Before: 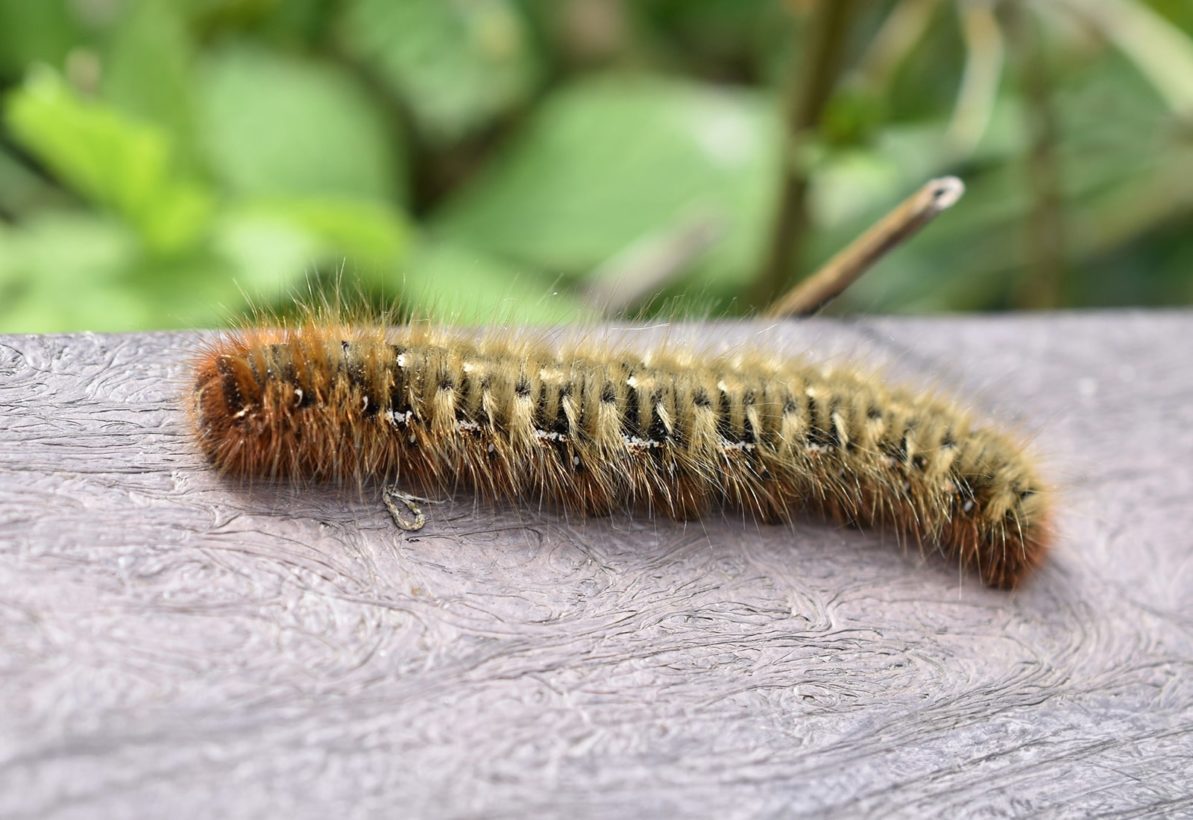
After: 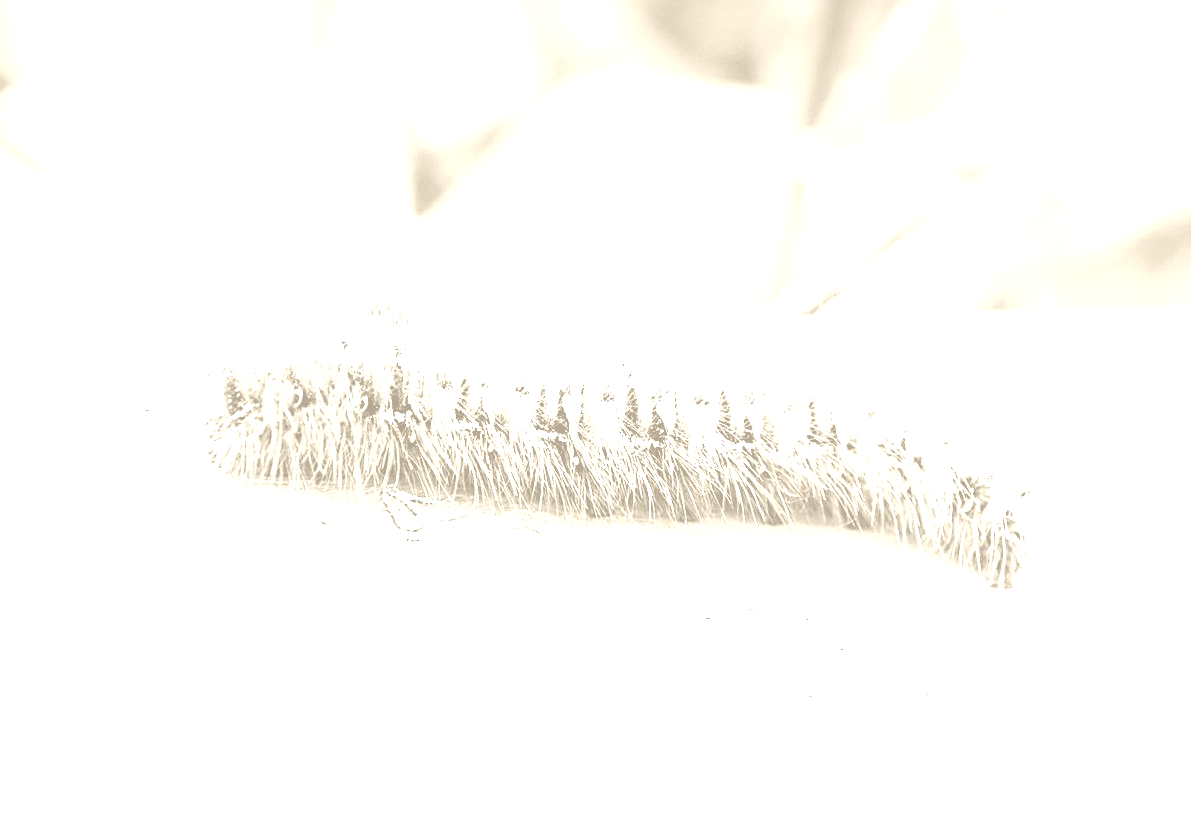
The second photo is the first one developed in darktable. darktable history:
crop: top 0.05%, bottom 0.098%
colorize: hue 36°, saturation 71%, lightness 80.79%
shadows and highlights: shadows -54.3, highlights 86.09, soften with gaussian
base curve: curves: ch0 [(0, 0) (0.688, 0.865) (1, 1)], preserve colors none
exposure: exposure 0.217 EV, compensate highlight preservation false
tone curve: curves: ch0 [(0, 0.013) (0.054, 0.018) (0.205, 0.191) (0.289, 0.292) (0.39, 0.424) (0.493, 0.551) (0.647, 0.752) (0.778, 0.895) (1, 0.998)]; ch1 [(0, 0) (0.385, 0.343) (0.439, 0.415) (0.494, 0.495) (0.501, 0.501) (0.51, 0.509) (0.54, 0.546) (0.586, 0.606) (0.66, 0.701) (0.783, 0.804) (1, 1)]; ch2 [(0, 0) (0.32, 0.281) (0.403, 0.399) (0.441, 0.428) (0.47, 0.469) (0.498, 0.496) (0.524, 0.538) (0.566, 0.579) (0.633, 0.665) (0.7, 0.711) (1, 1)], color space Lab, independent channels, preserve colors none
sharpen: on, module defaults
